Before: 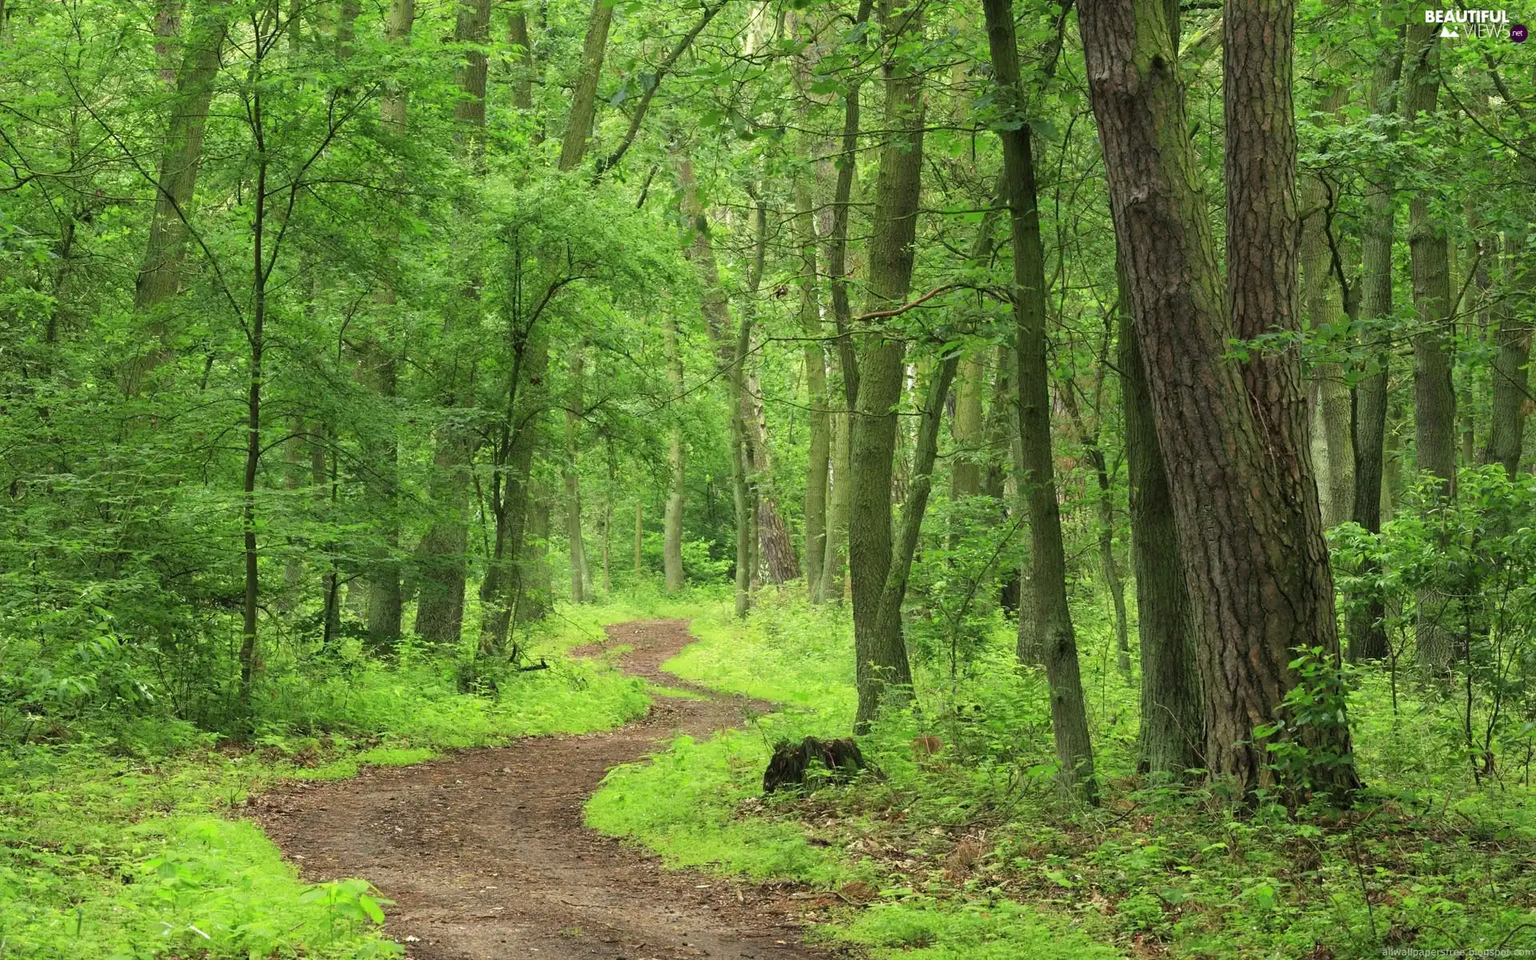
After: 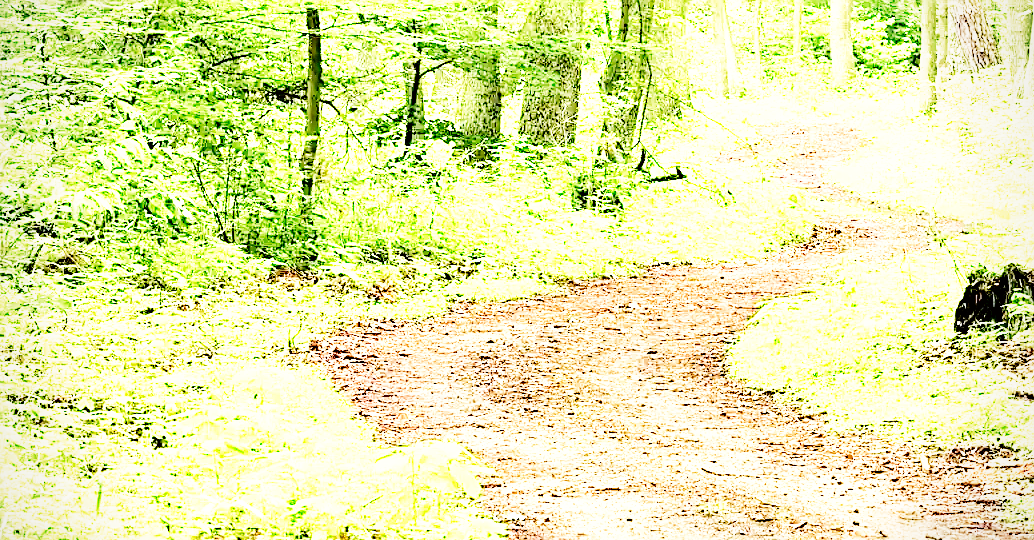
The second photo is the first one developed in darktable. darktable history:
crop and rotate: top 54.786%, right 46.117%, bottom 0.163%
vignetting: fall-off radius 62.82%, brightness -0.342
exposure: black level correction 0, exposure 1.493 EV, compensate exposure bias true, compensate highlight preservation false
tone curve: curves: ch0 [(0, 0) (0.058, 0.039) (0.168, 0.123) (0.282, 0.327) (0.45, 0.534) (0.676, 0.751) (0.89, 0.919) (1, 1)]; ch1 [(0, 0) (0.094, 0.081) (0.285, 0.299) (0.385, 0.403) (0.447, 0.455) (0.495, 0.496) (0.544, 0.552) (0.589, 0.612) (0.722, 0.728) (1, 1)]; ch2 [(0, 0) (0.257, 0.217) (0.43, 0.421) (0.498, 0.507) (0.531, 0.544) (0.56, 0.579) (0.625, 0.66) (1, 1)], color space Lab, independent channels, preserve colors none
sharpen: on, module defaults
base curve: curves: ch0 [(0, 0.003) (0.001, 0.002) (0.006, 0.004) (0.02, 0.022) (0.048, 0.086) (0.094, 0.234) (0.162, 0.431) (0.258, 0.629) (0.385, 0.8) (0.548, 0.918) (0.751, 0.988) (1, 1)], fusion 1, preserve colors none
contrast equalizer: y [[0.6 ×6], [0.55 ×6], [0 ×6], [0 ×6], [0 ×6]]
